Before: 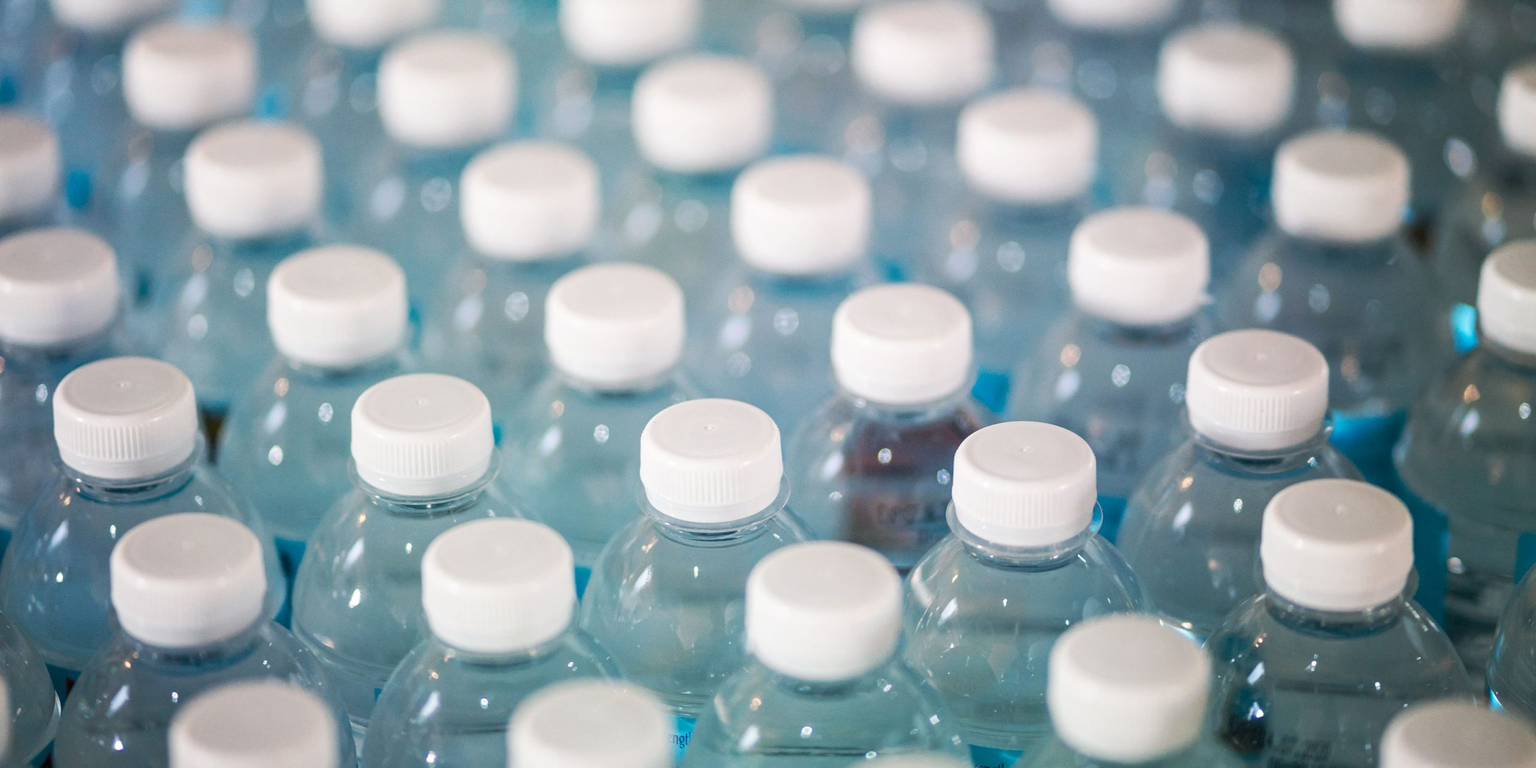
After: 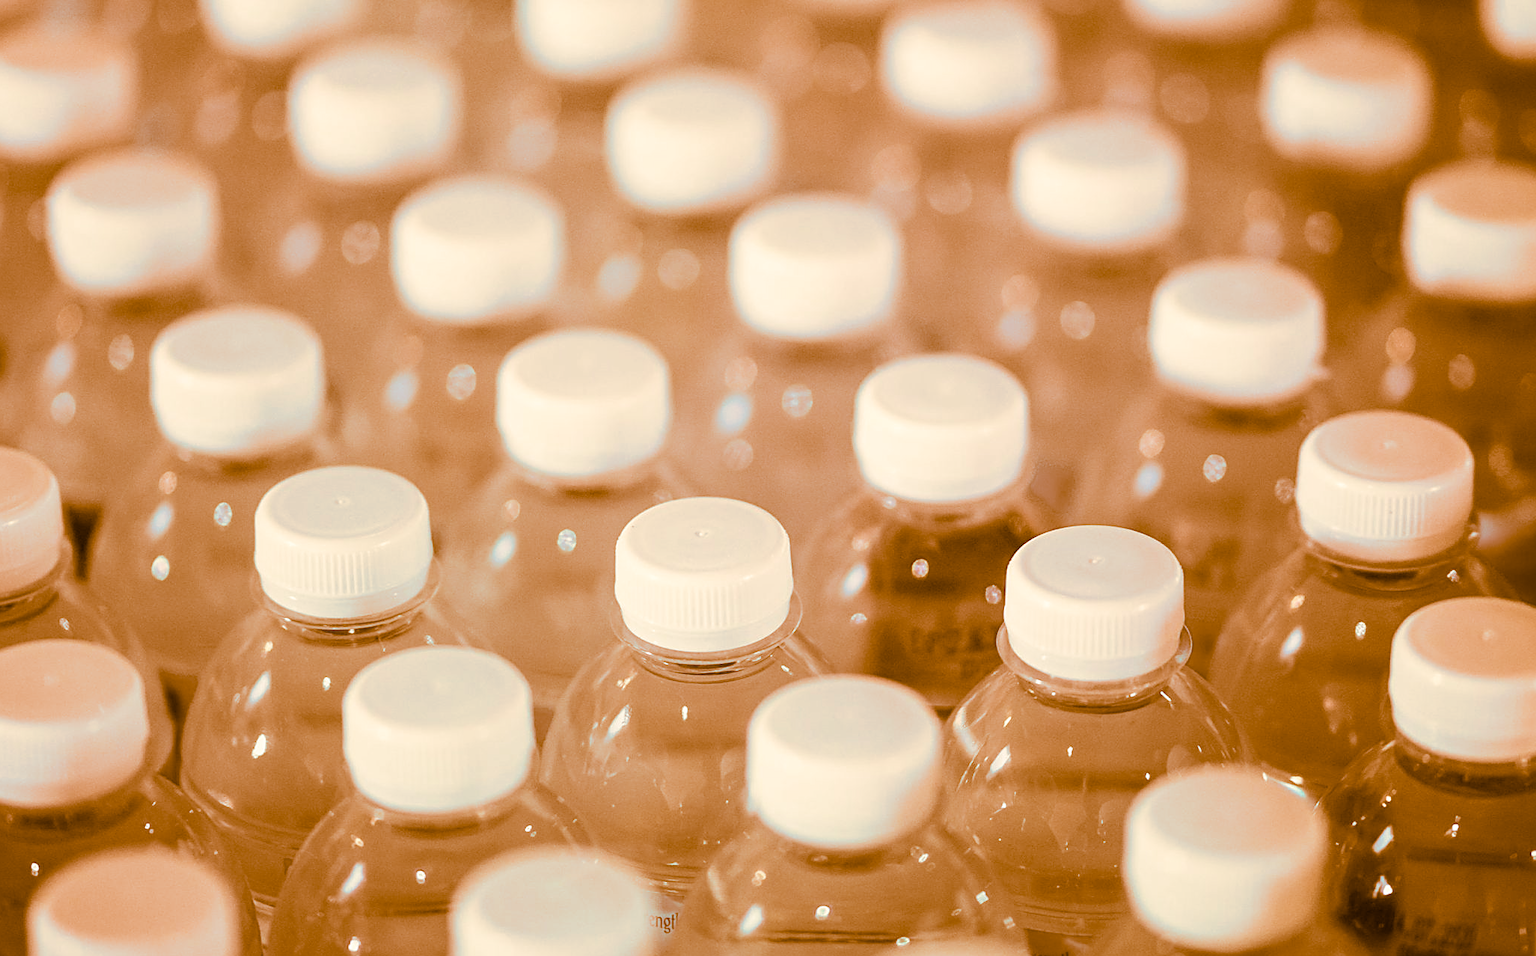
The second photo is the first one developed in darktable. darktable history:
split-toning: shadows › hue 26°, shadows › saturation 0.92, highlights › hue 40°, highlights › saturation 0.92, balance -63, compress 0%
white balance: red 1.029, blue 0.92
sharpen: on, module defaults
crop and rotate: left 9.597%, right 10.195%
